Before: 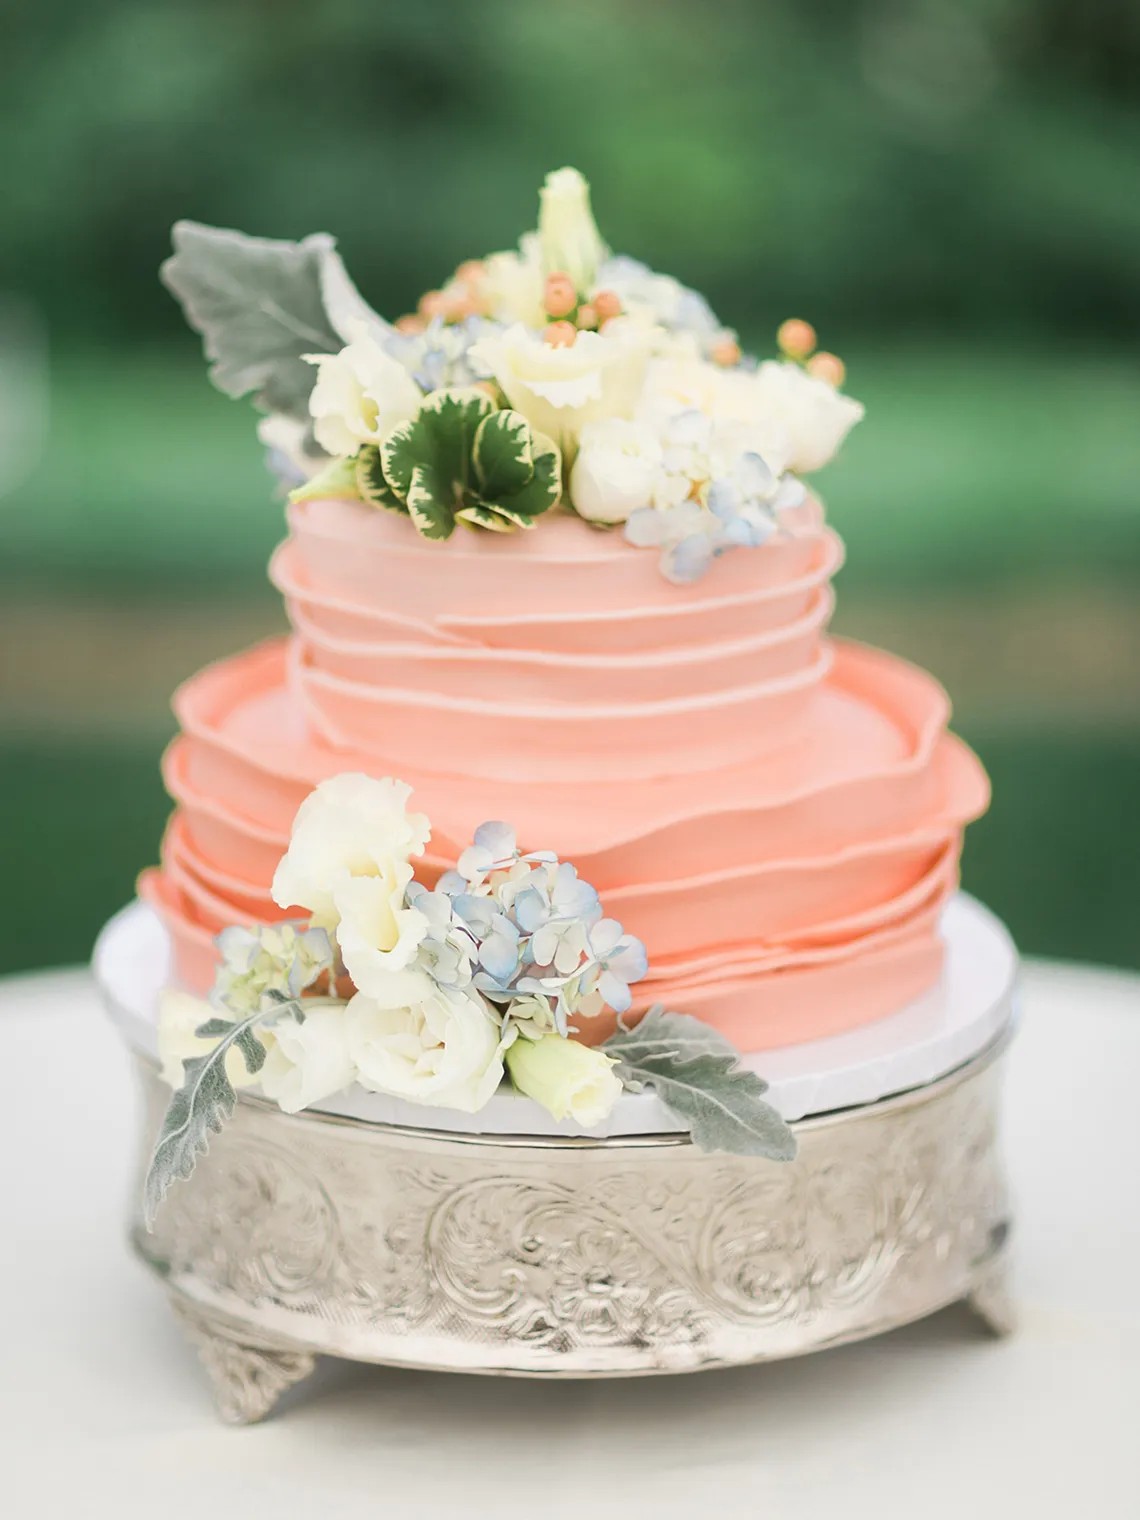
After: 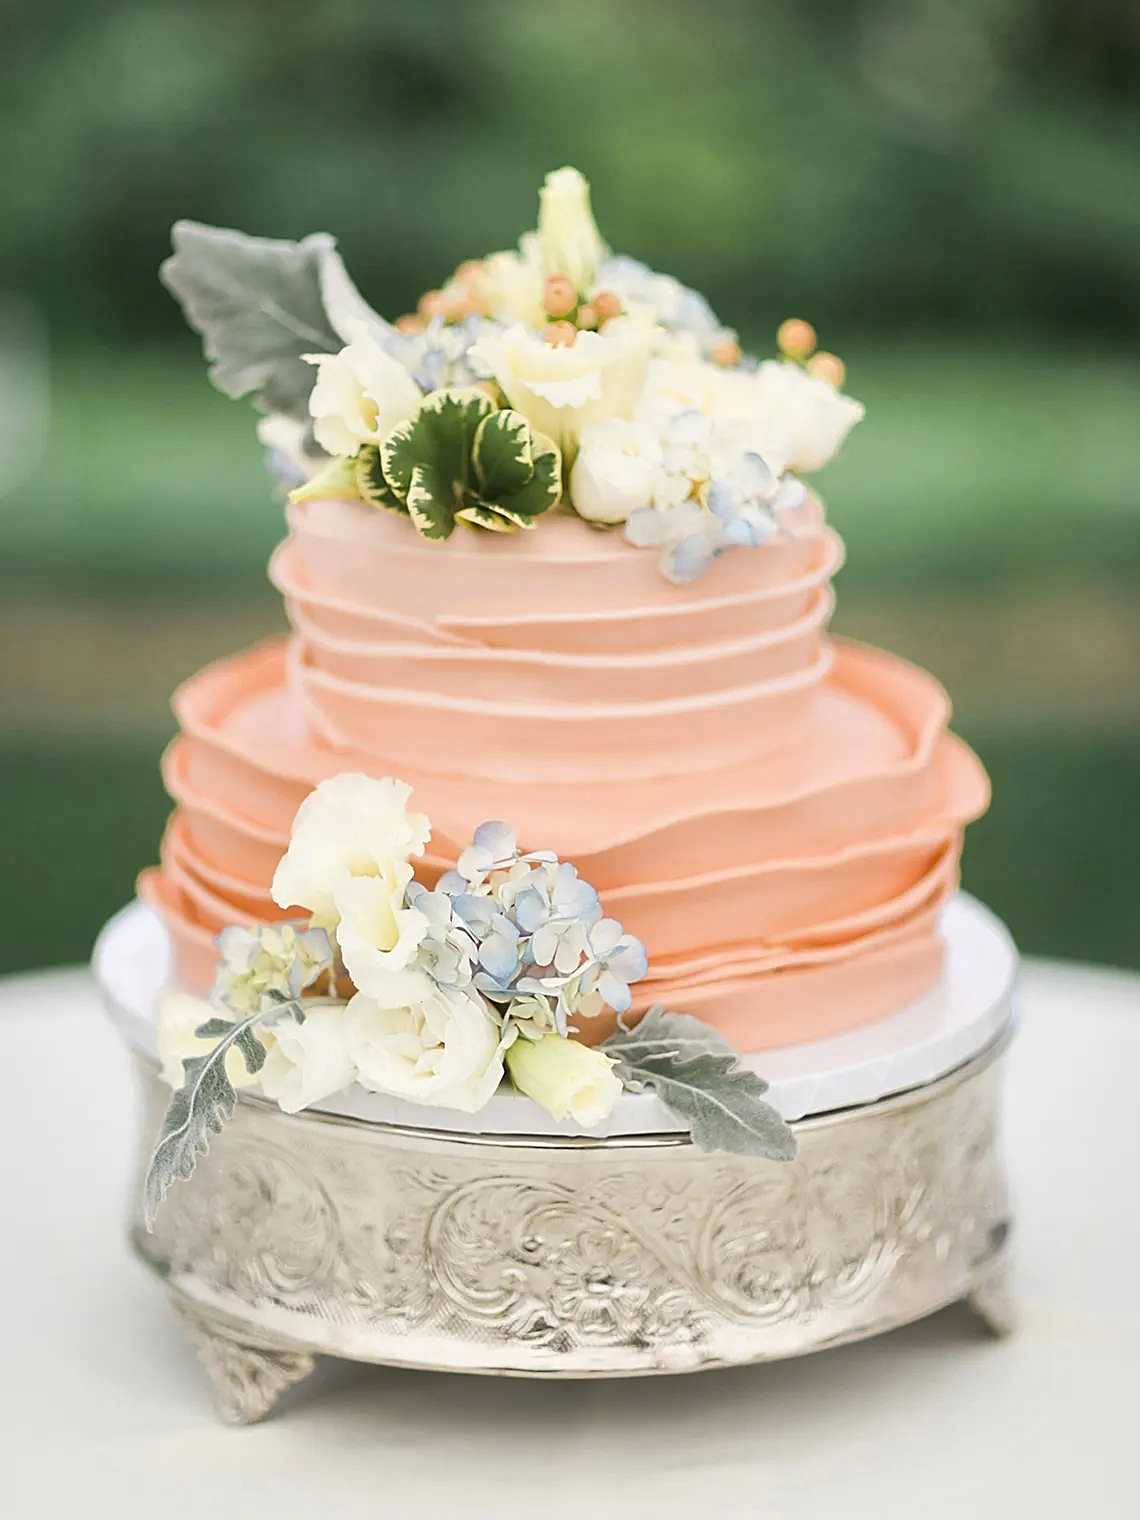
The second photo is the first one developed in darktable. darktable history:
color contrast: green-magenta contrast 0.8, blue-yellow contrast 1.1, unbound 0
sharpen: on, module defaults
local contrast: mode bilateral grid, contrast 20, coarseness 50, detail 120%, midtone range 0.2
tone equalizer: on, module defaults
